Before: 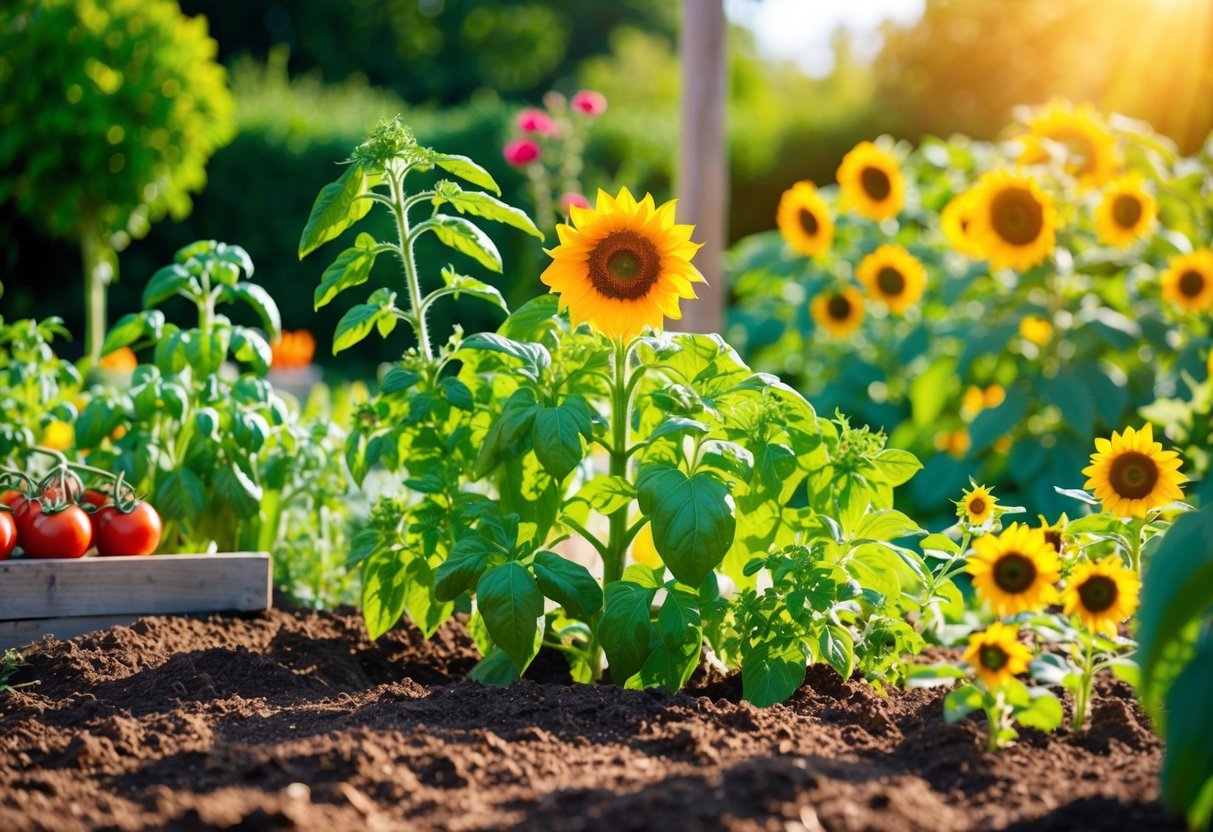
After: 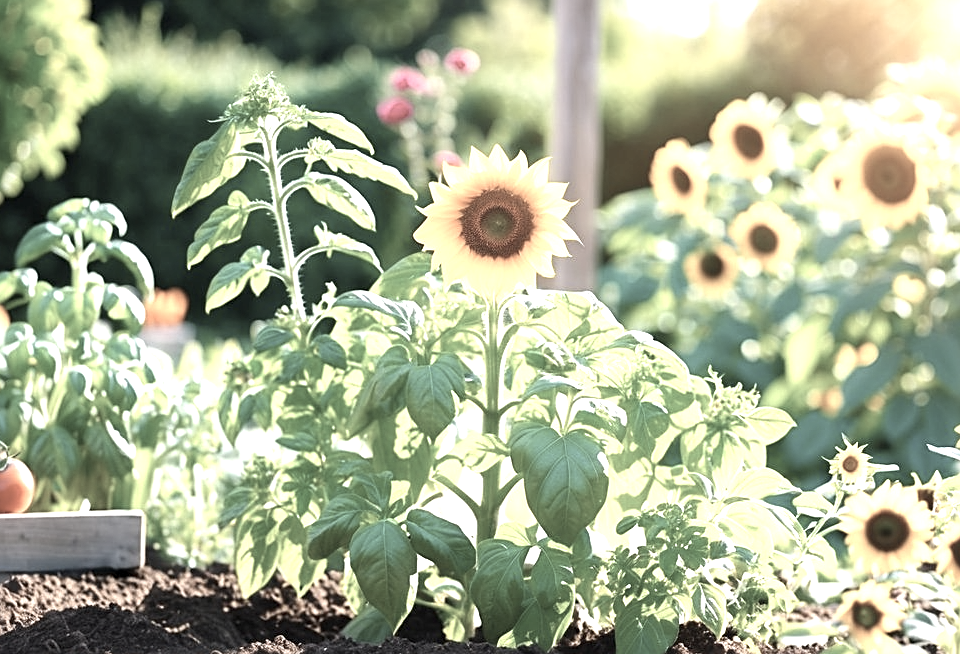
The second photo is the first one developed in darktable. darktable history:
sharpen: on, module defaults
exposure: black level correction 0, exposure 1.1 EV, compensate highlight preservation false
color correction: highlights b* 0.025, saturation 0.34
crop and rotate: left 10.497%, top 5.155%, right 10.327%, bottom 16.157%
